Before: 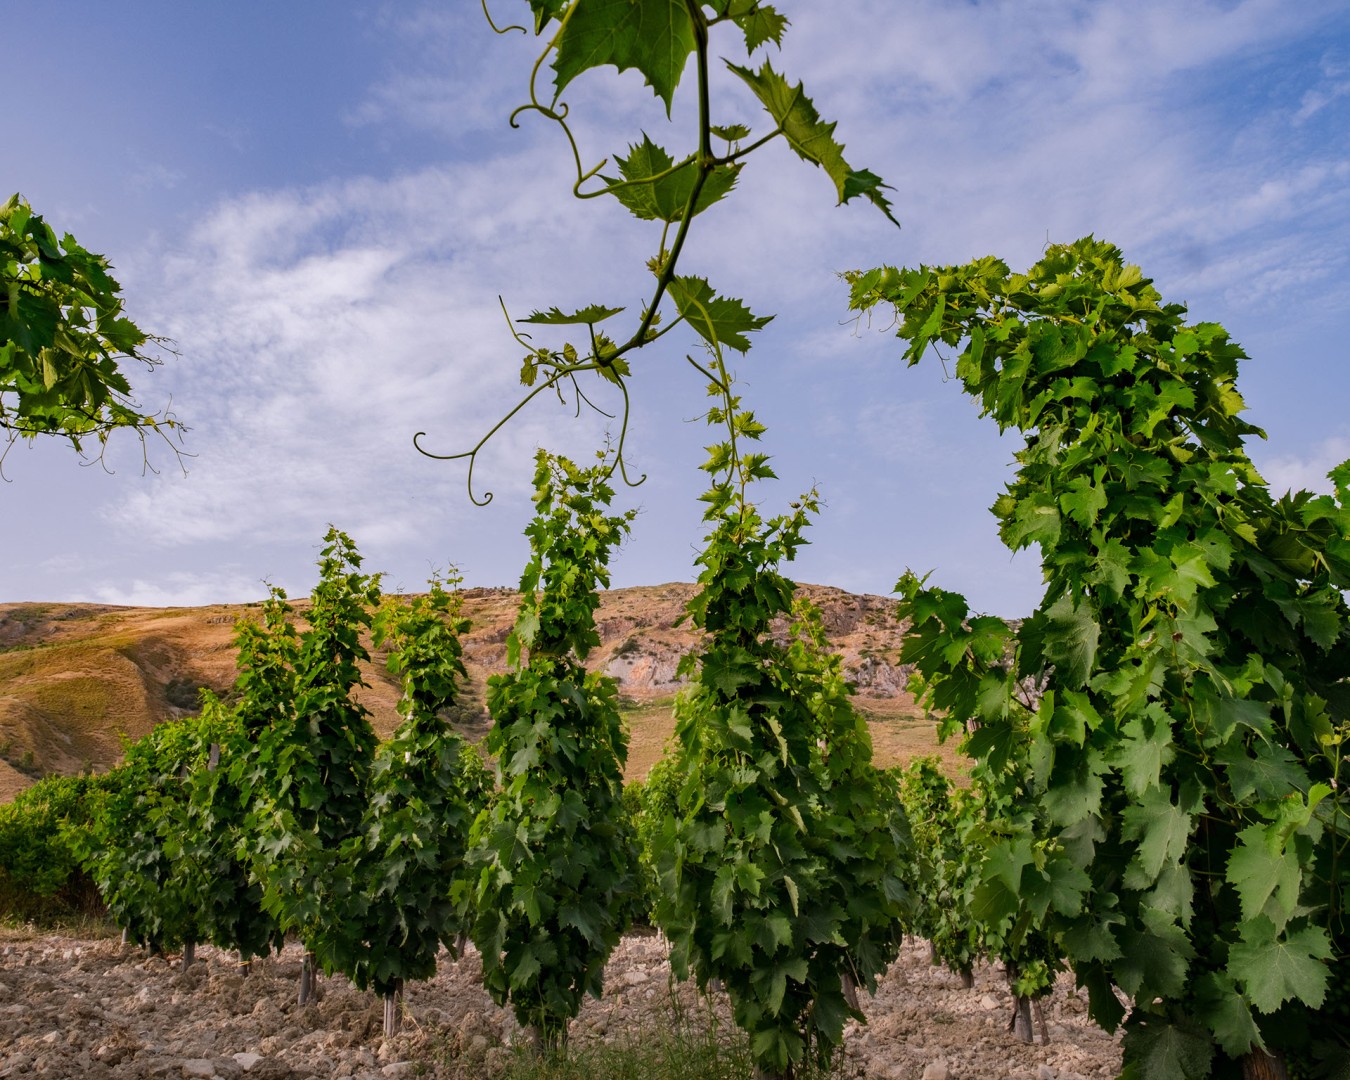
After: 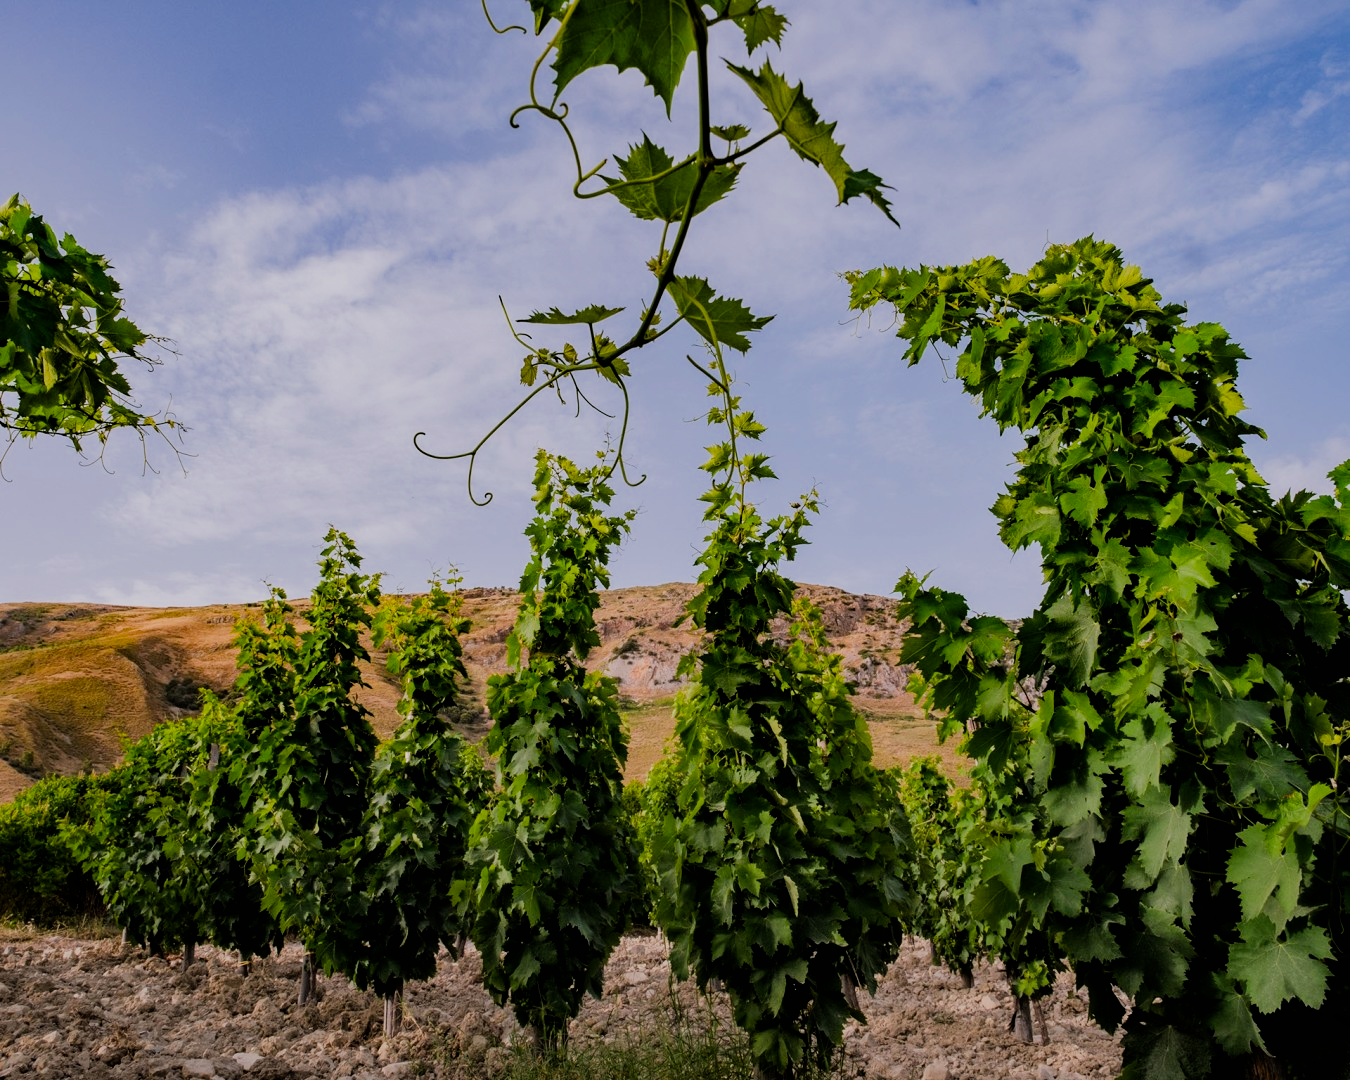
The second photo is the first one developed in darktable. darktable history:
tone equalizer: on, module defaults
filmic rgb: black relative exposure -6.98 EV, white relative exposure 5.63 EV, hardness 2.86
color balance rgb: linear chroma grading › global chroma 10%, global vibrance 10%, contrast 15%, saturation formula JzAzBz (2021)
